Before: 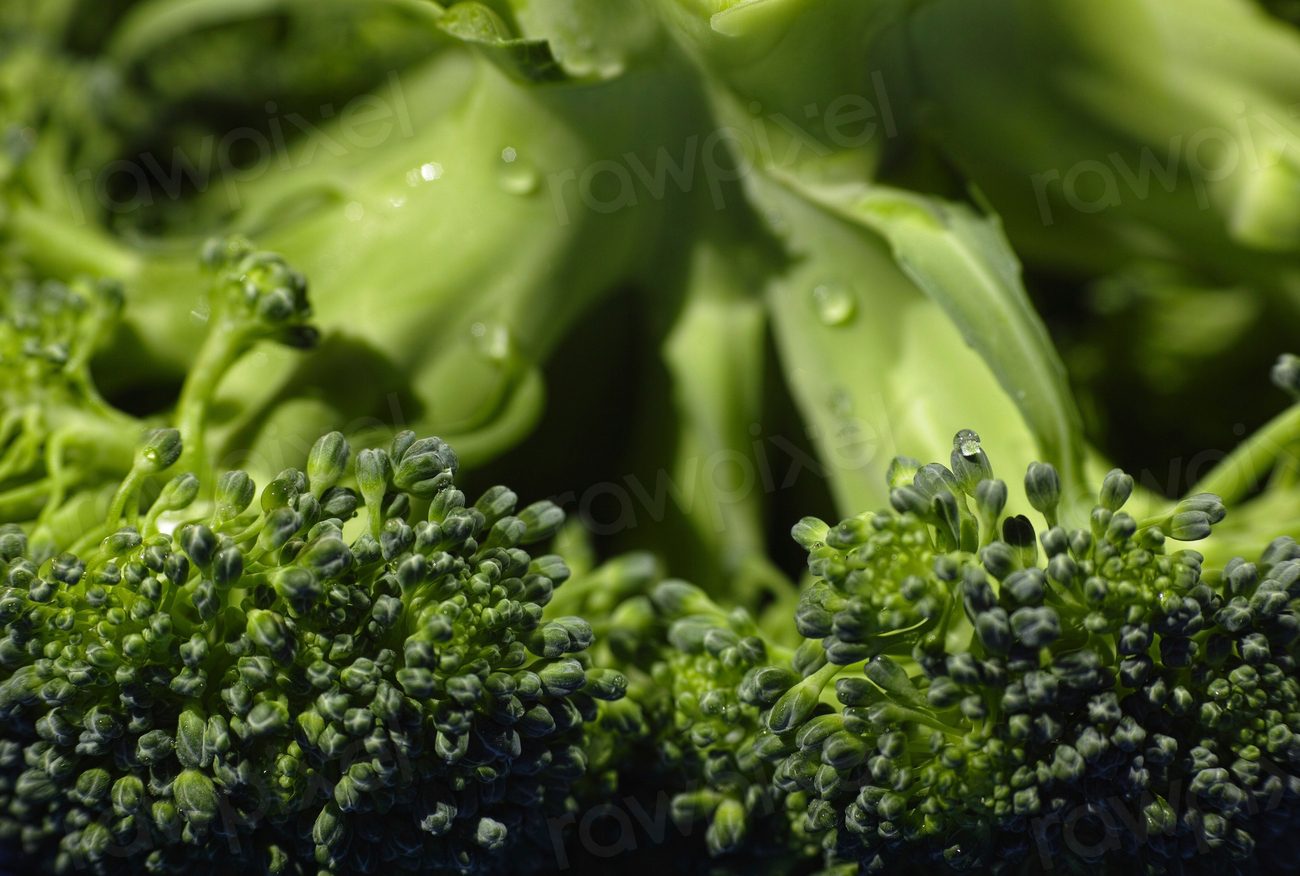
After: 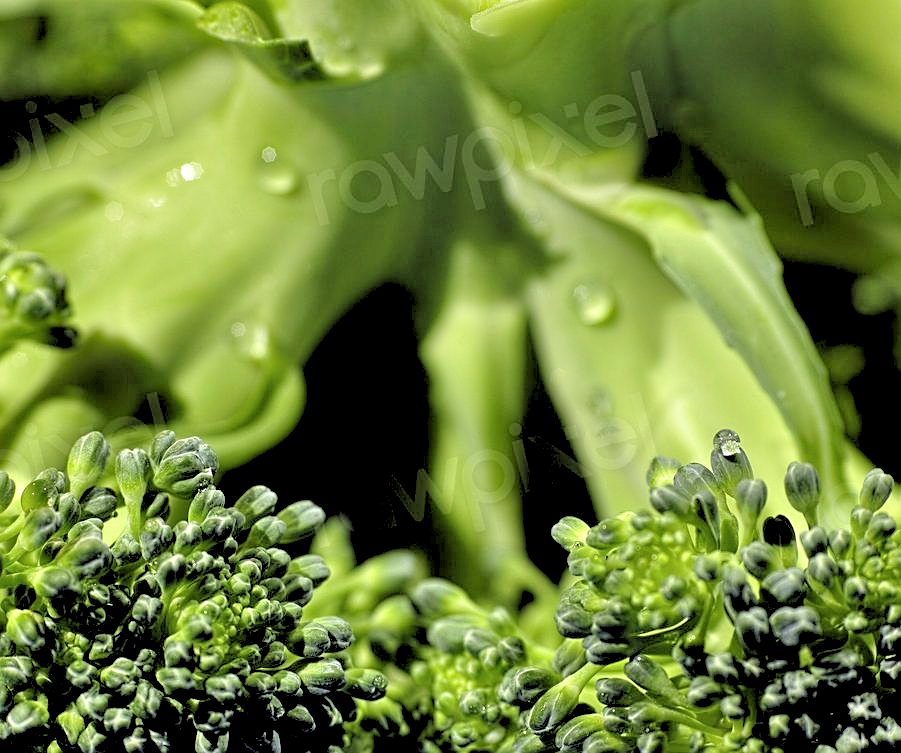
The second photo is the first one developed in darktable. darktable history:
tone equalizer: -7 EV 0.15 EV, -6 EV 0.6 EV, -5 EV 1.15 EV, -4 EV 1.33 EV, -3 EV 1.15 EV, -2 EV 0.6 EV, -1 EV 0.15 EV, mask exposure compensation -0.5 EV
crop: left 18.479%, right 12.2%, bottom 13.971%
sharpen: on, module defaults
rgb levels: levels [[0.029, 0.461, 0.922], [0, 0.5, 1], [0, 0.5, 1]]
shadows and highlights: shadows 37.27, highlights -28.18, soften with gaussian
color calibration: illuminant same as pipeline (D50), adaptation none (bypass), gamut compression 1.72
